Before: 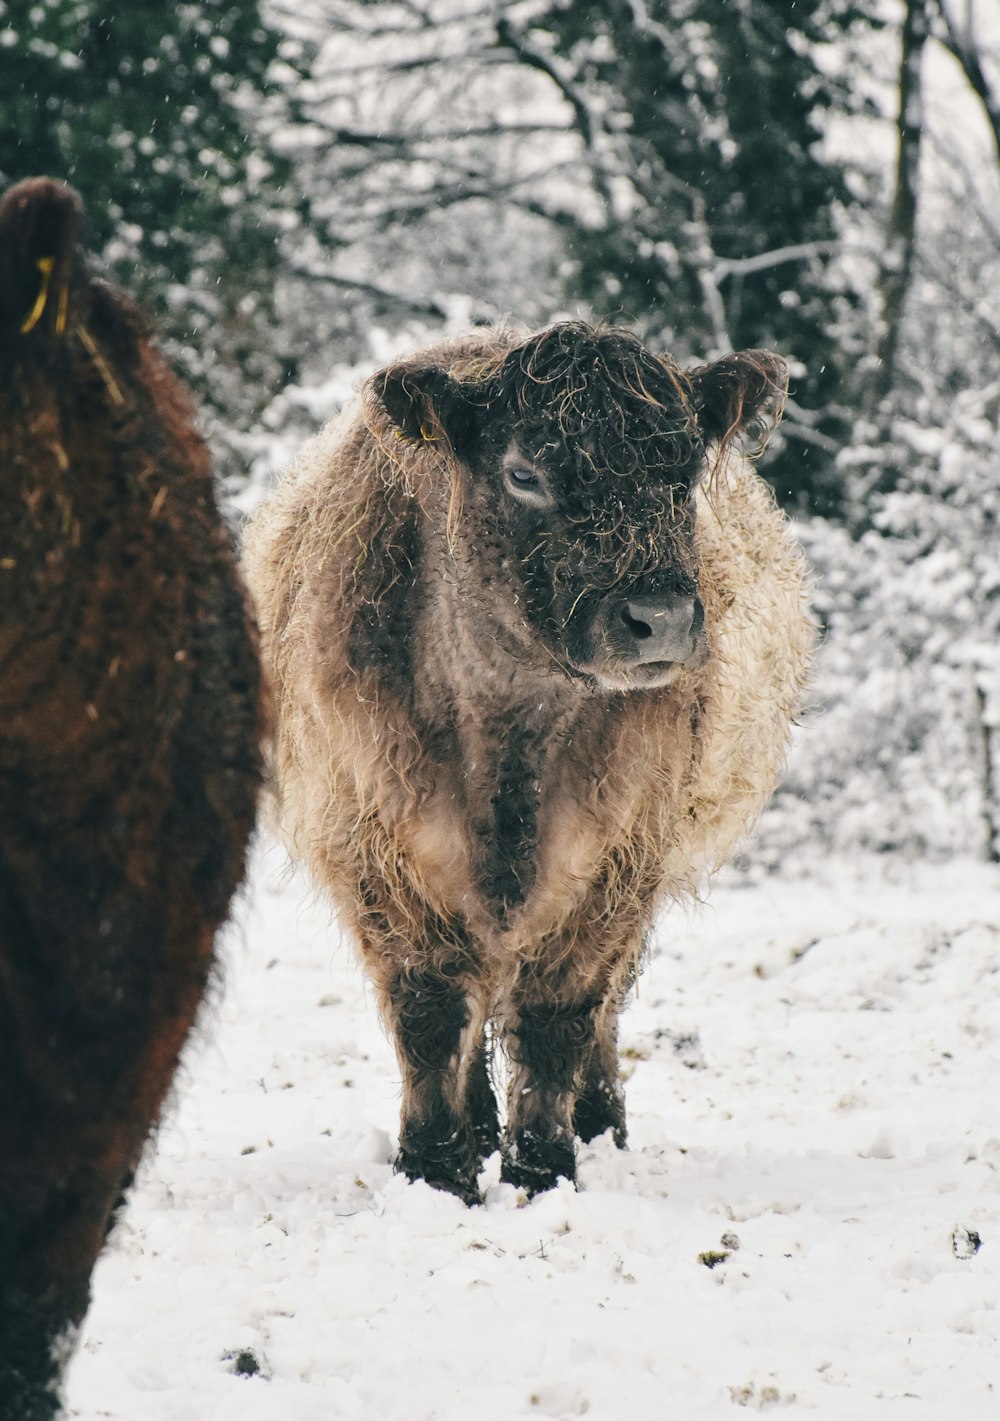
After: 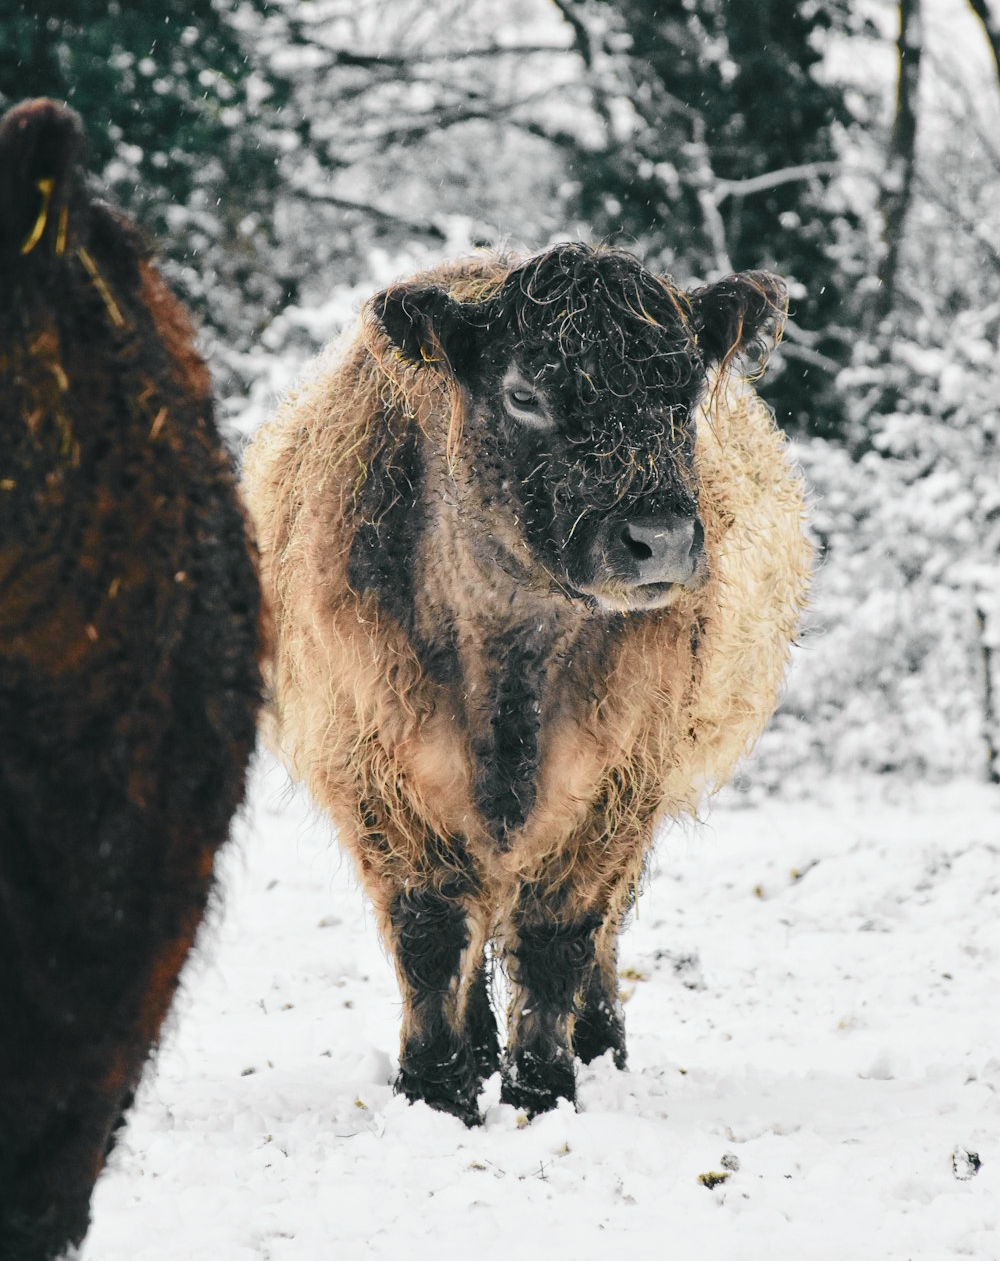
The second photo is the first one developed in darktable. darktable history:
crop and rotate: top 5.609%, bottom 5.609%
tone curve: curves: ch0 [(0, 0.015) (0.037, 0.032) (0.131, 0.113) (0.275, 0.26) (0.497, 0.531) (0.617, 0.663) (0.704, 0.748) (0.813, 0.842) (0.911, 0.931) (0.997, 1)]; ch1 [(0, 0) (0.301, 0.3) (0.444, 0.438) (0.493, 0.494) (0.501, 0.499) (0.534, 0.543) (0.582, 0.605) (0.658, 0.687) (0.746, 0.79) (1, 1)]; ch2 [(0, 0) (0.246, 0.234) (0.36, 0.356) (0.415, 0.426) (0.476, 0.492) (0.502, 0.499) (0.525, 0.513) (0.533, 0.534) (0.586, 0.598) (0.634, 0.643) (0.706, 0.717) (0.853, 0.83) (1, 0.951)], color space Lab, independent channels, preserve colors none
